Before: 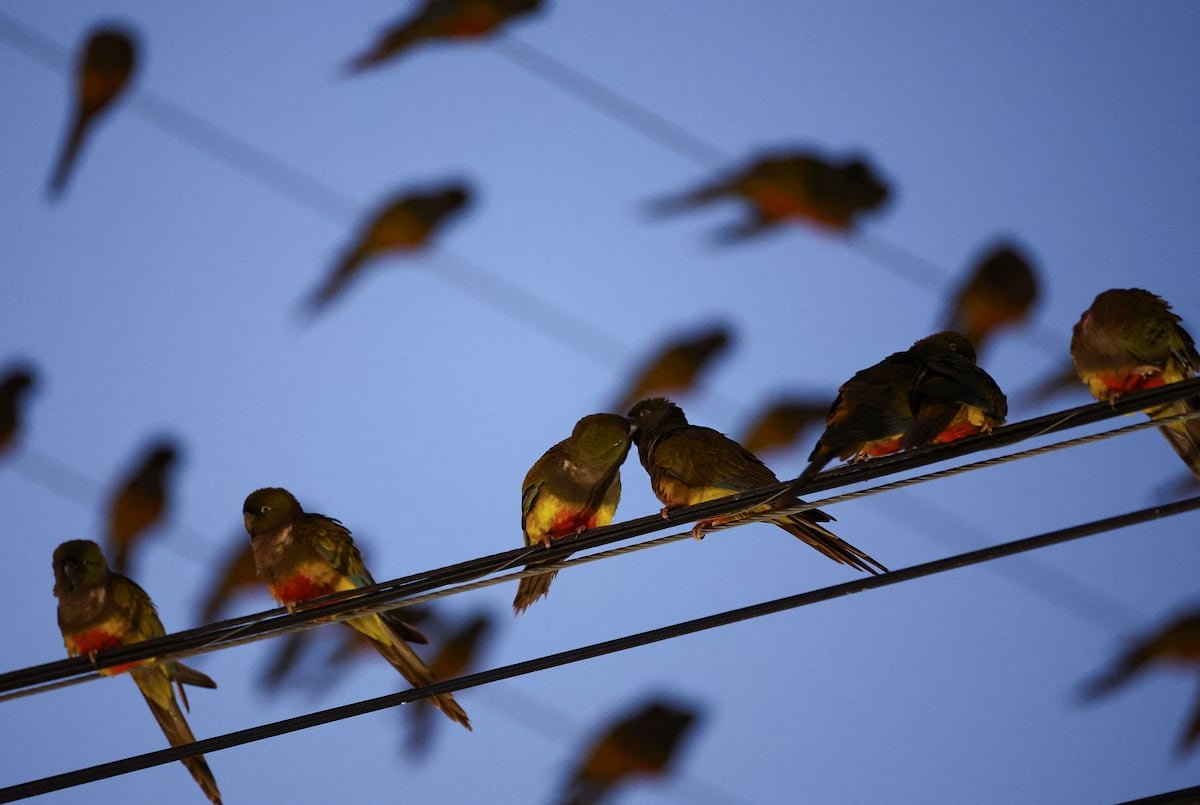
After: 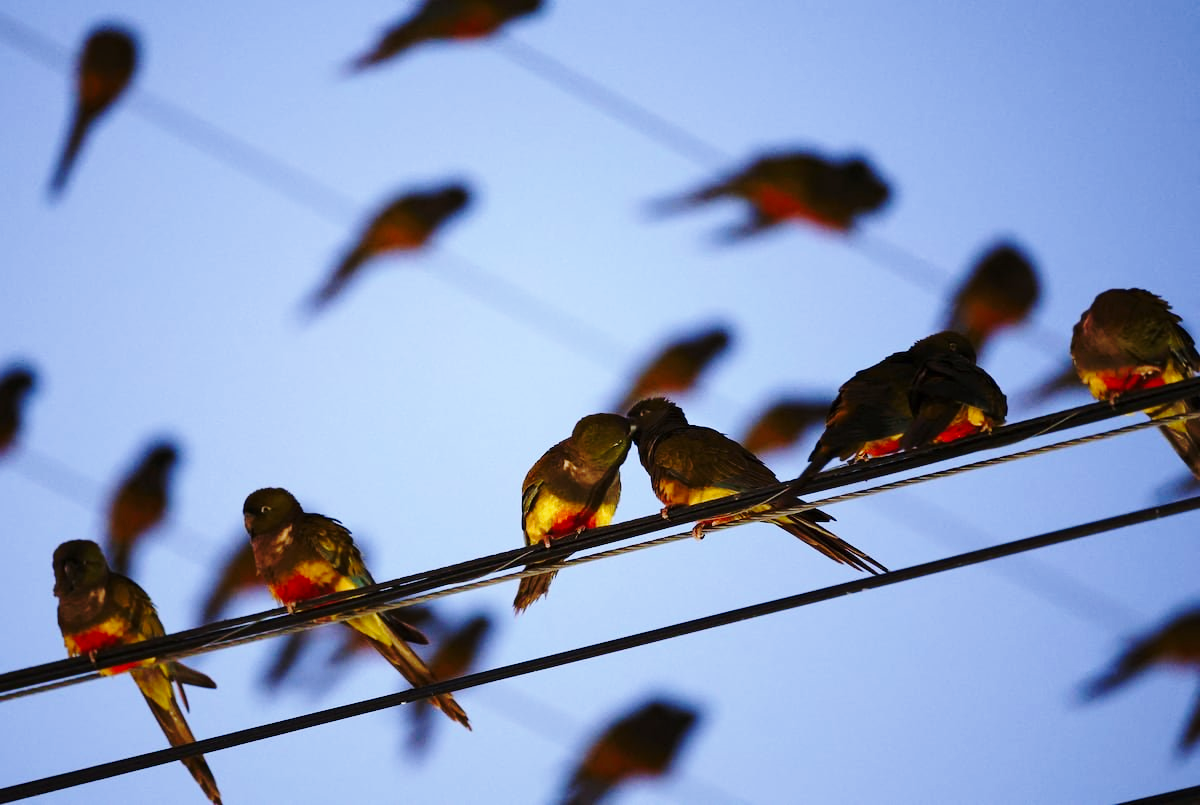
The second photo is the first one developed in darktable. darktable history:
bloom: size 15%, threshold 97%, strength 7%
white balance: red 0.982, blue 1.018
base curve: curves: ch0 [(0, 0) (0.032, 0.037) (0.105, 0.228) (0.435, 0.76) (0.856, 0.983) (1, 1)], preserve colors none
